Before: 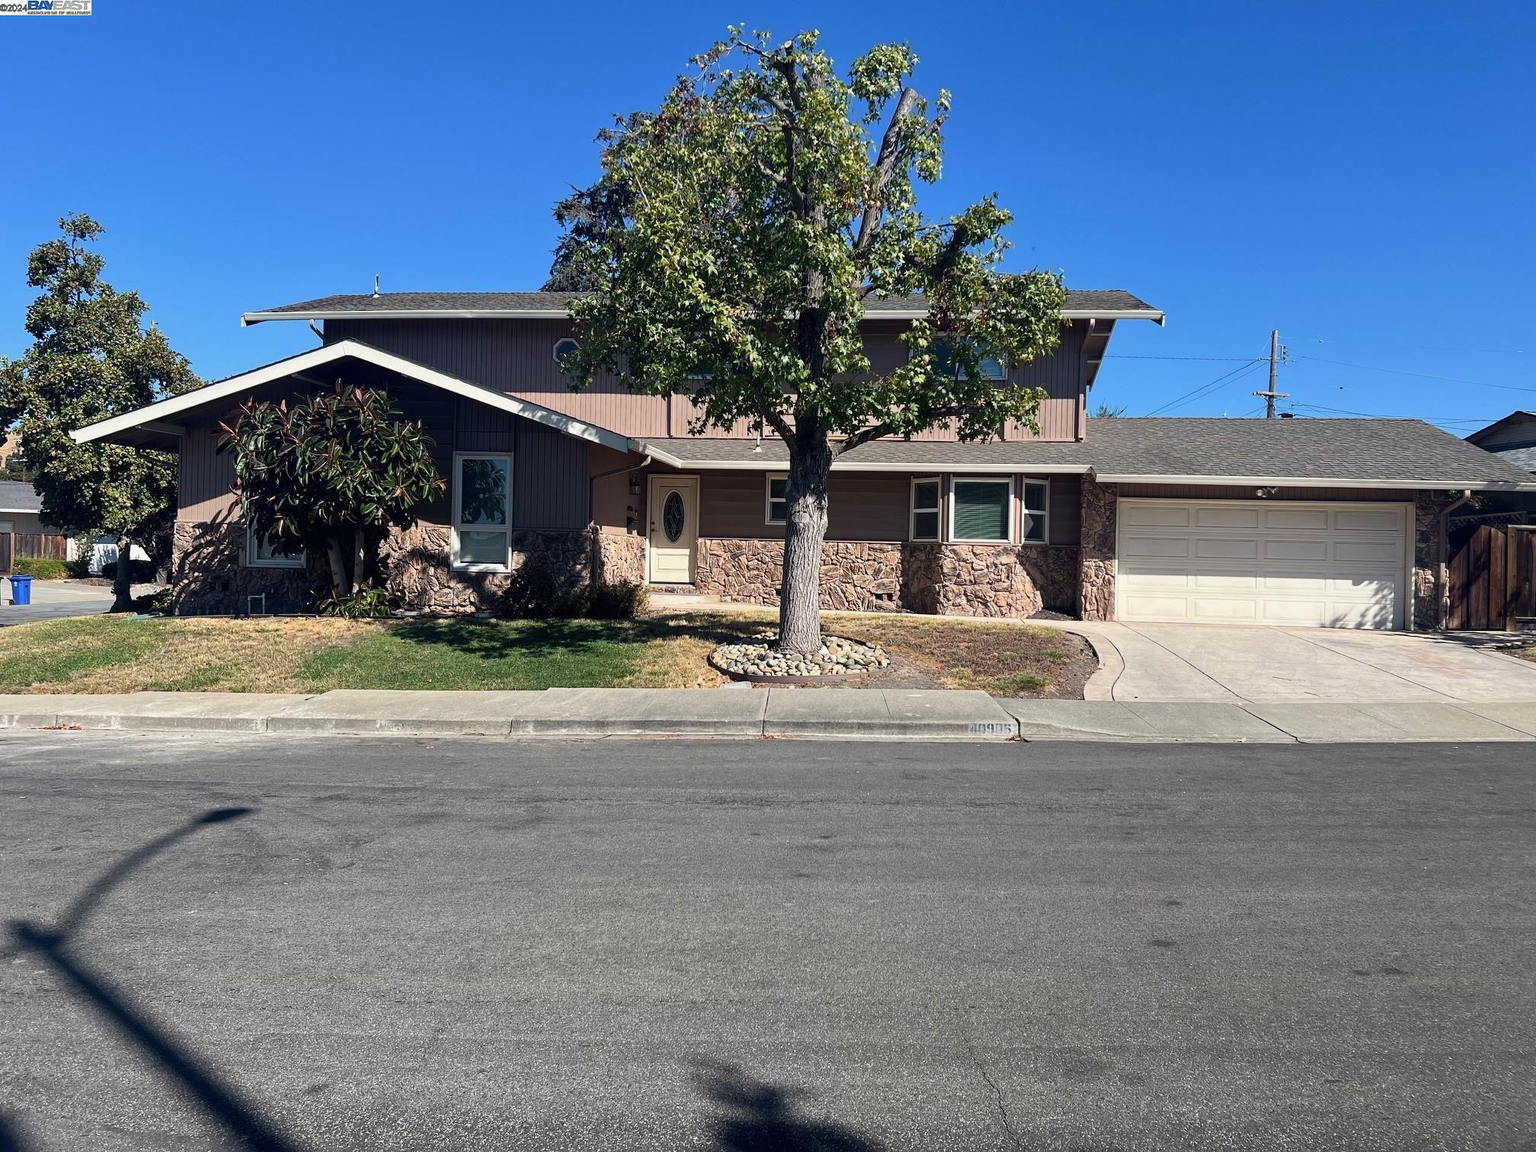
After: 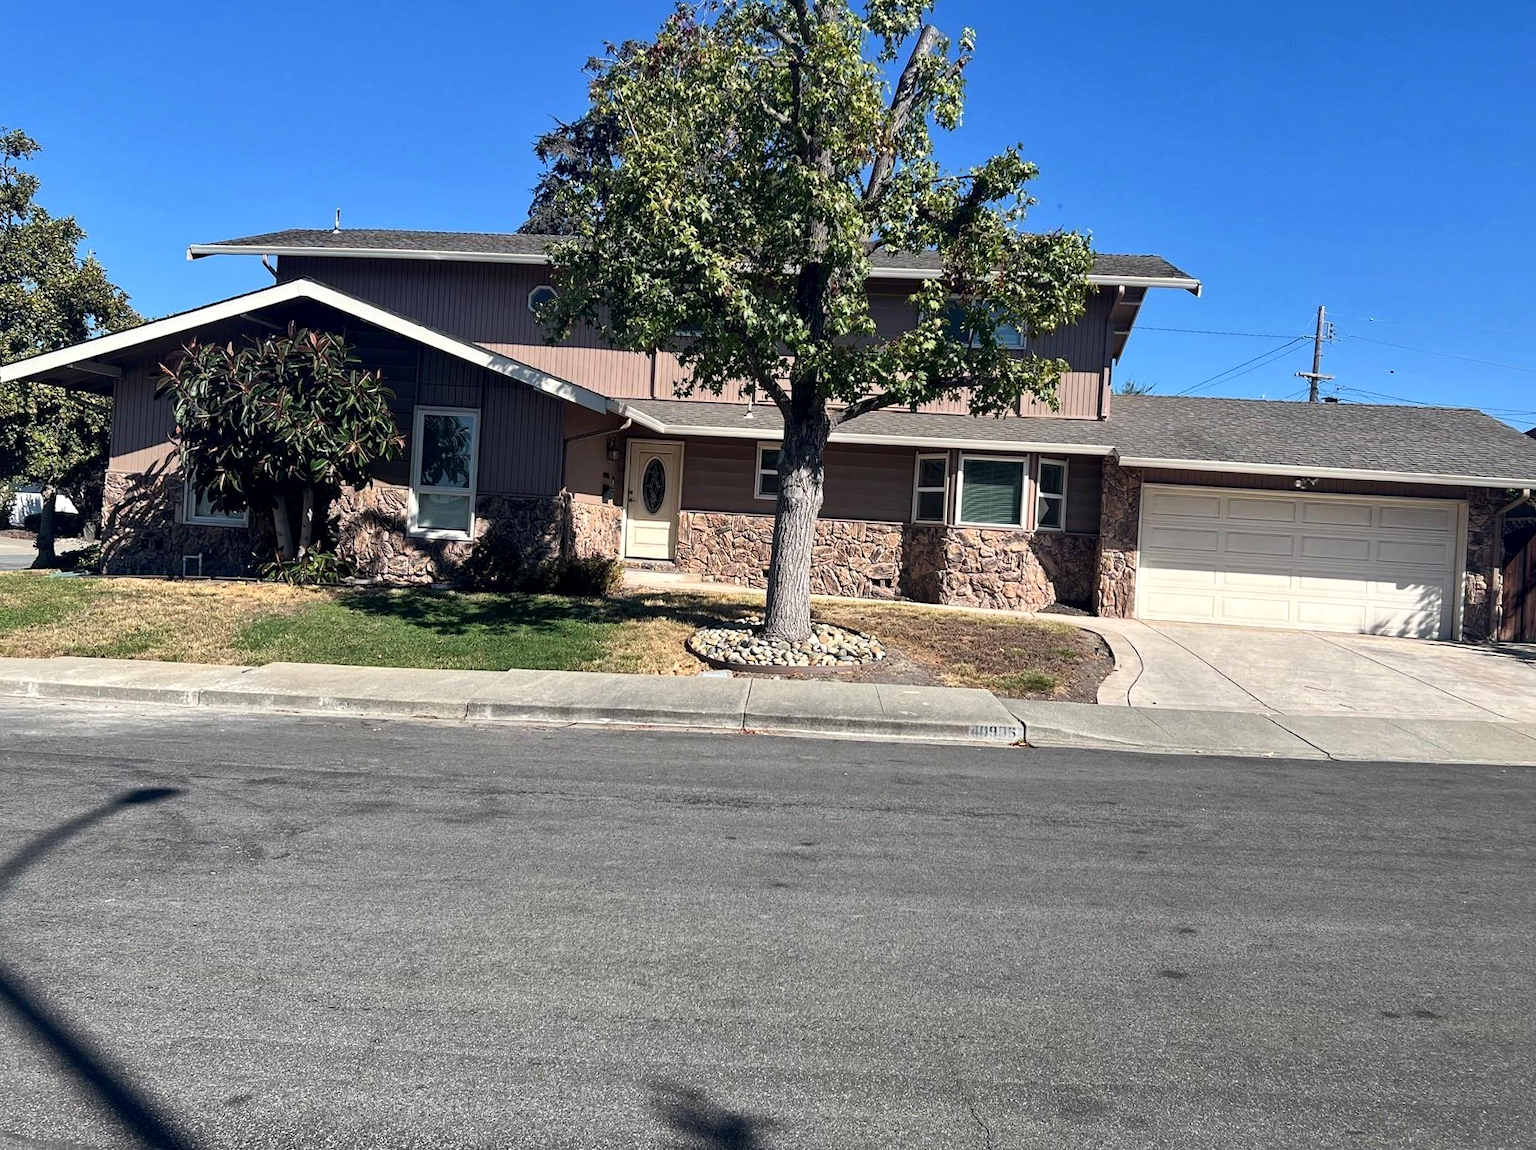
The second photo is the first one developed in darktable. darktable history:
local contrast: mode bilateral grid, contrast 20, coarseness 51, detail 132%, midtone range 0.2
crop and rotate: angle -2.11°, left 3.123%, top 4.06%, right 1.426%, bottom 0.644%
exposure: exposure 0.129 EV, compensate highlight preservation false
